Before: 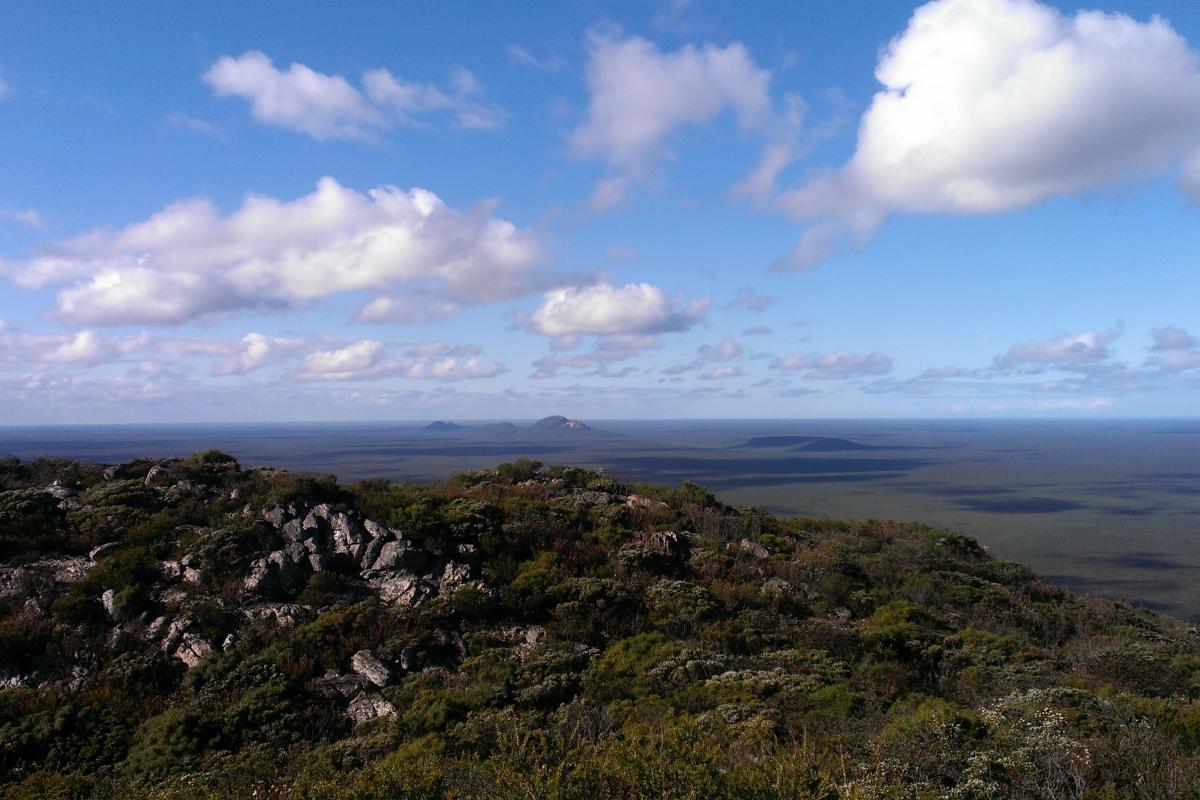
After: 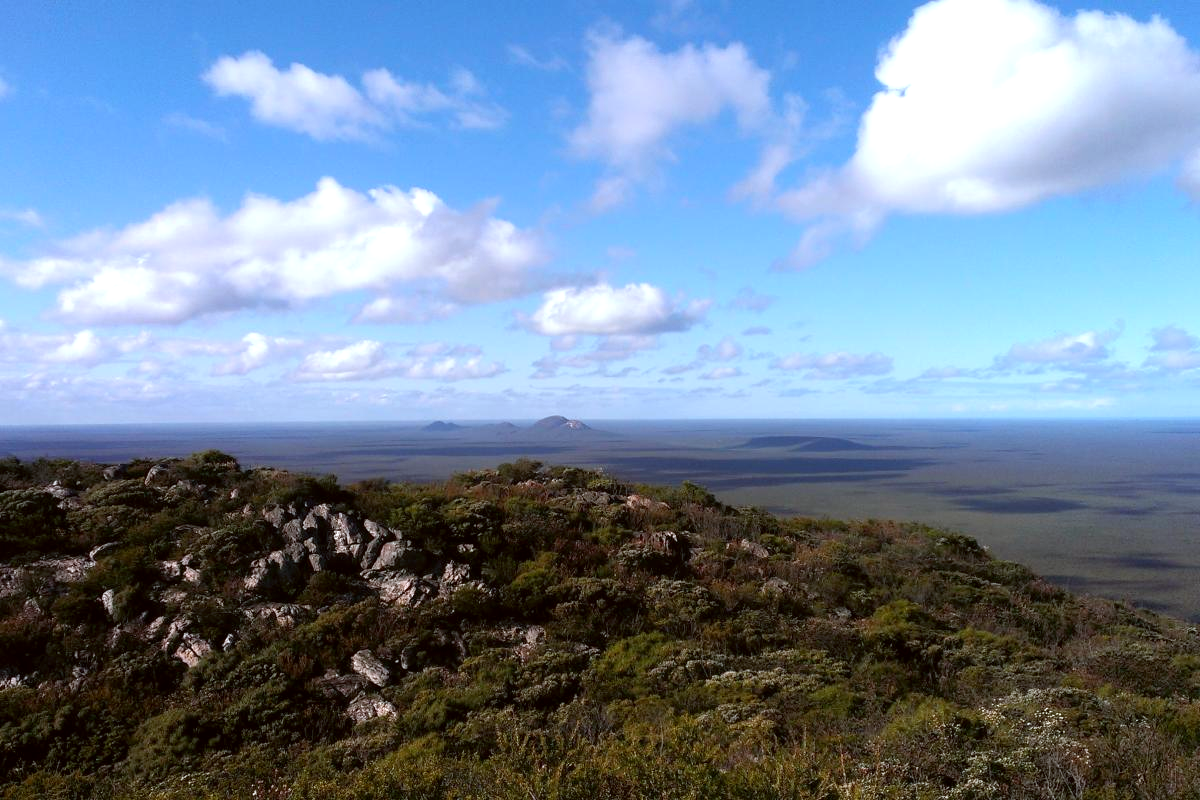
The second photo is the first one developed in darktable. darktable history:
exposure: black level correction 0.001, exposure 0.5 EV, compensate highlight preservation false
color correction: highlights a* -3.24, highlights b* -6.27, shadows a* 3.23, shadows b* 5.39
